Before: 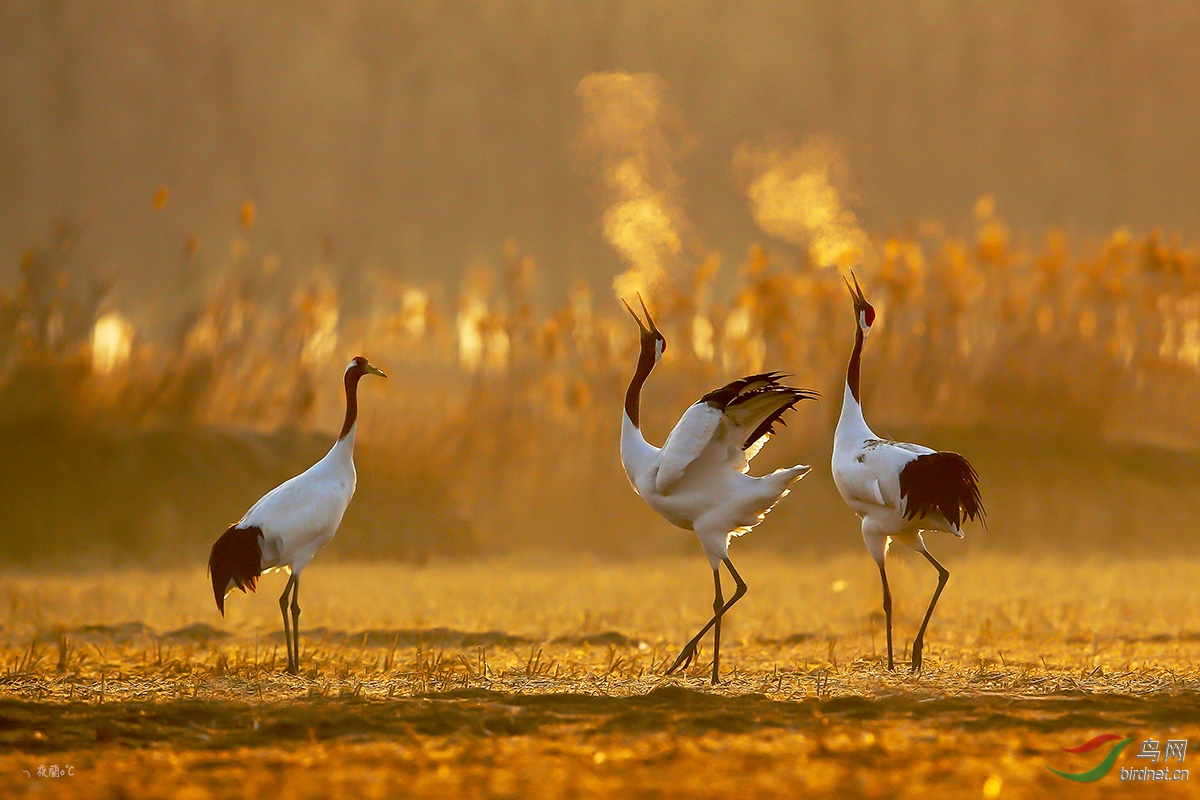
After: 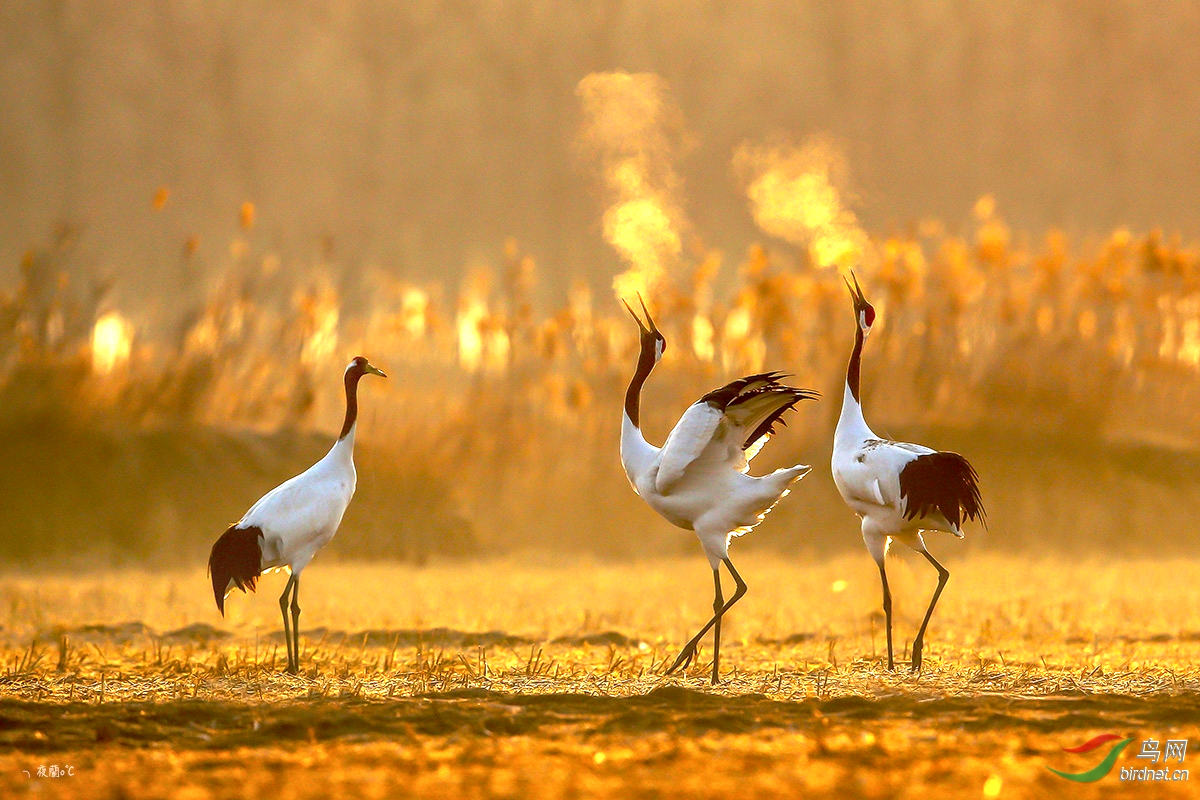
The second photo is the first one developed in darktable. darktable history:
local contrast: on, module defaults
exposure: black level correction 0, exposure 0.7 EV, compensate highlight preservation false
